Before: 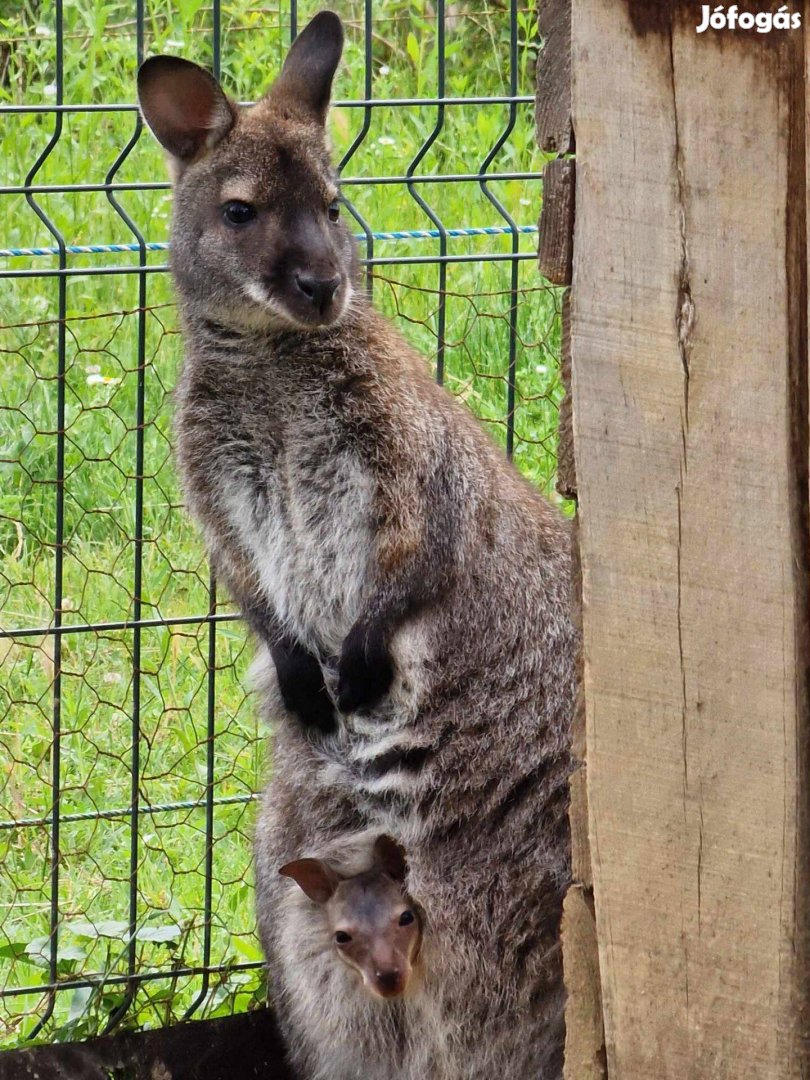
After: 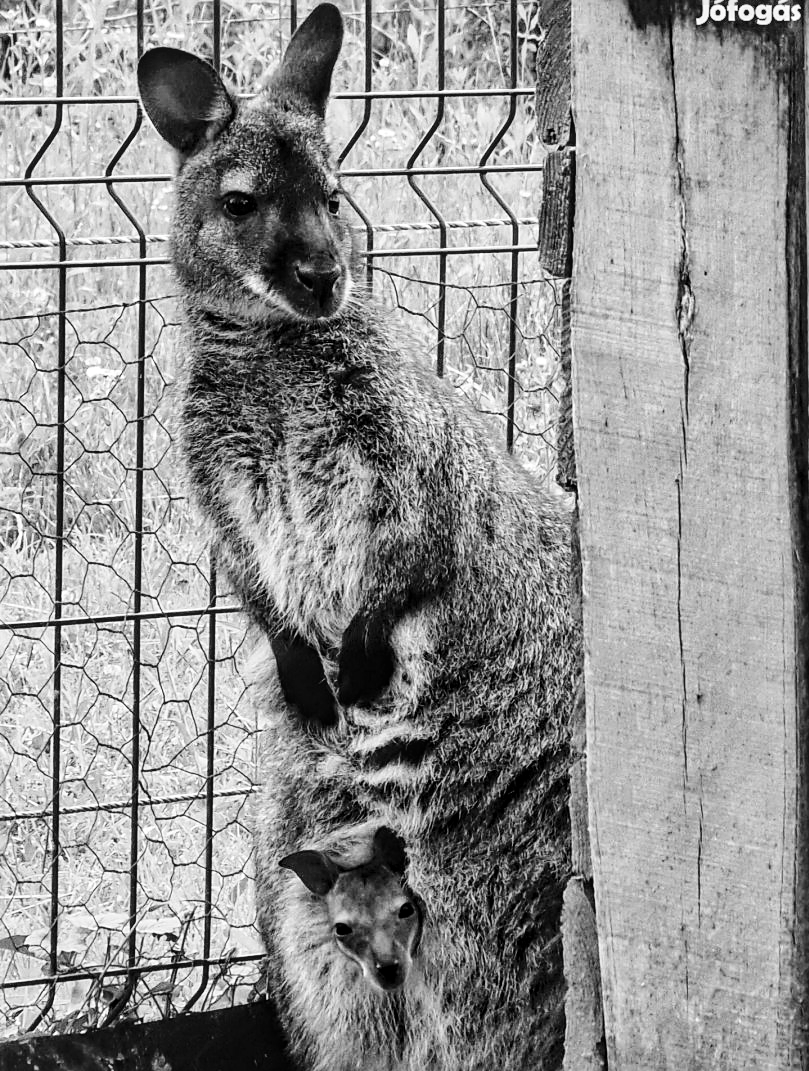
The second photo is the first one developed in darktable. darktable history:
contrast brightness saturation: saturation -0.997
local contrast: on, module defaults
crop: top 0.791%, right 0.057%
sharpen: on, module defaults
base curve: curves: ch0 [(0, 0) (0.036, 0.025) (0.121, 0.166) (0.206, 0.329) (0.605, 0.79) (1, 1)]
haze removal: compatibility mode true, adaptive false
